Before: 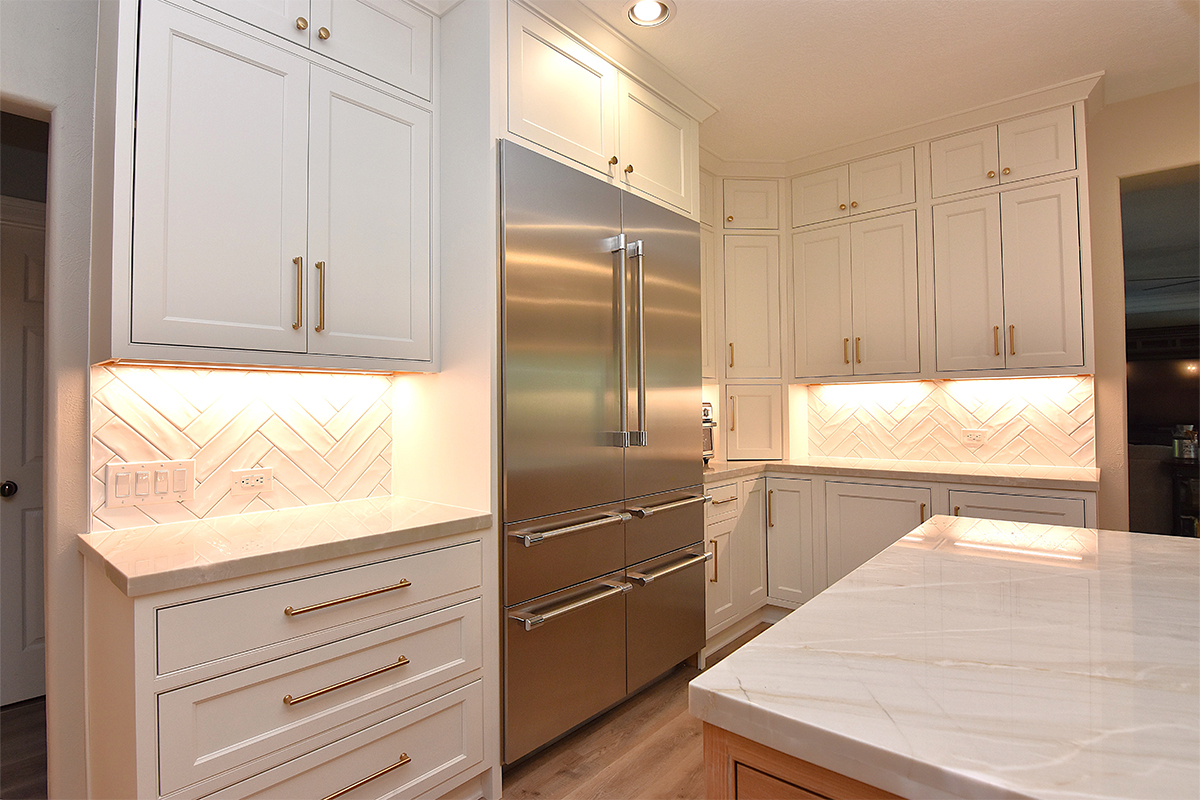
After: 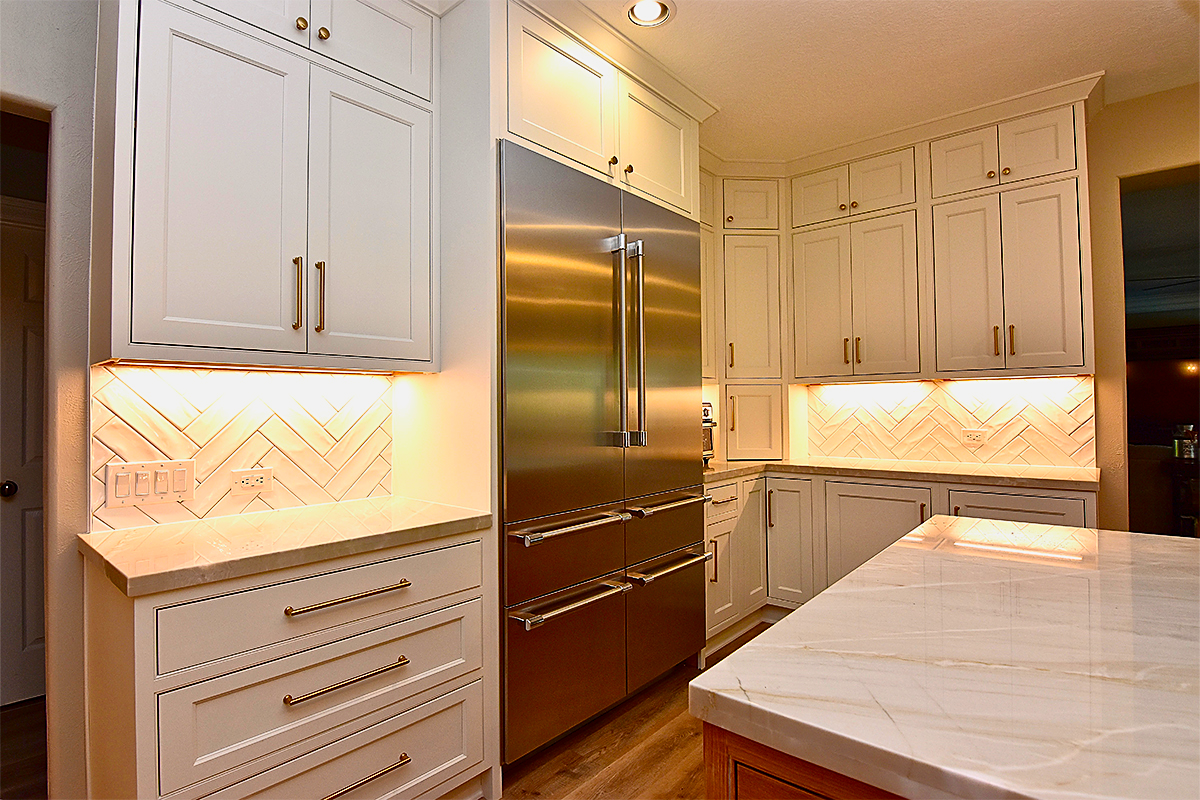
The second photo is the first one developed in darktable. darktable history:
tone equalizer: -8 EV 0.25 EV, -7 EV 0.417 EV, -6 EV 0.417 EV, -5 EV 0.25 EV, -3 EV -0.25 EV, -2 EV -0.417 EV, -1 EV -0.417 EV, +0 EV -0.25 EV, edges refinement/feathering 500, mask exposure compensation -1.57 EV, preserve details guided filter
contrast brightness saturation: contrast 0.32, brightness -0.08, saturation 0.17
color balance rgb: linear chroma grading › global chroma 15%, perceptual saturation grading › global saturation 30%
sharpen: on, module defaults
